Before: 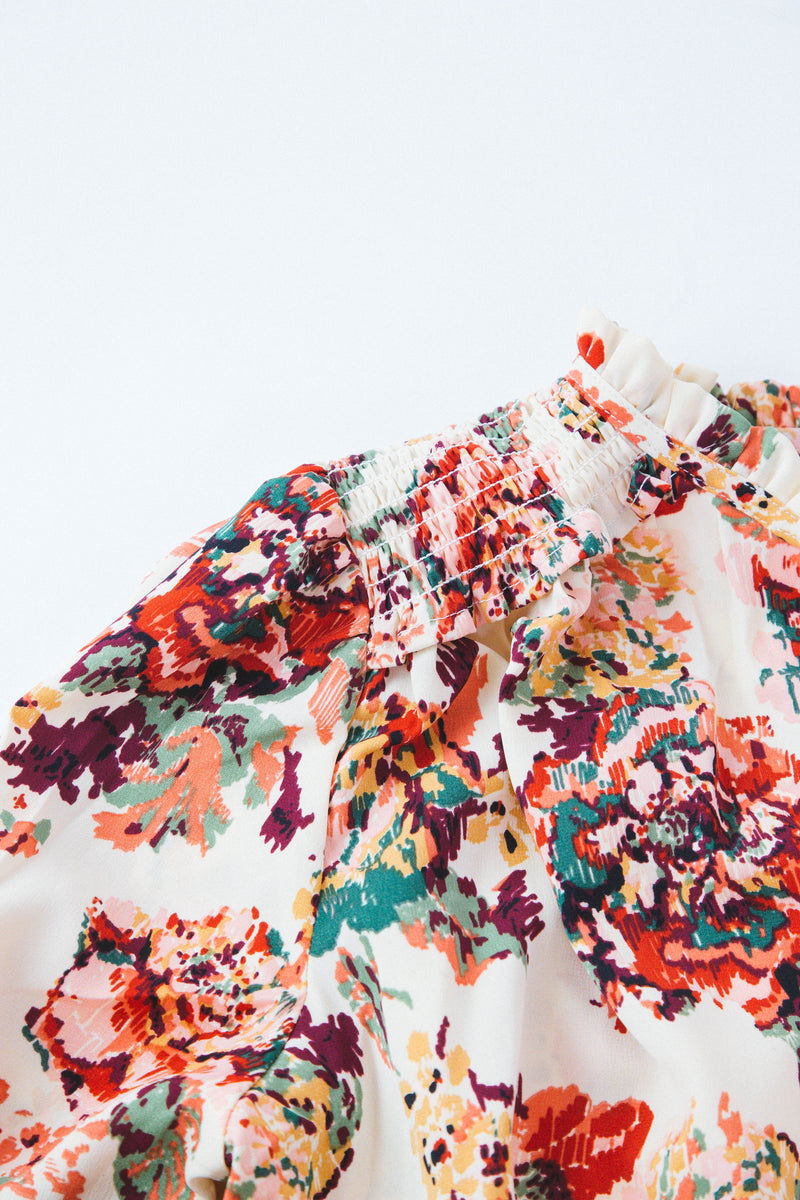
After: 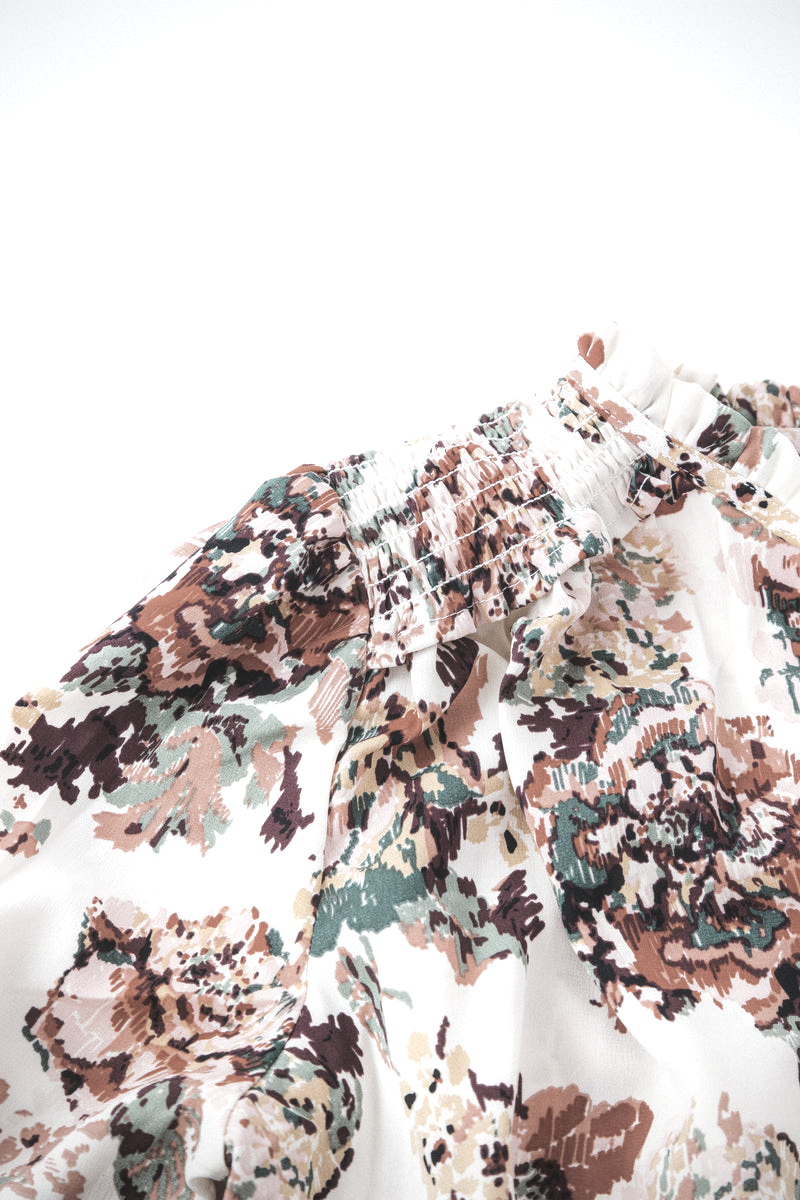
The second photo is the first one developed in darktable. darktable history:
color correction: saturation 0.3
tone equalizer: -8 EV -0.417 EV, -7 EV -0.389 EV, -6 EV -0.333 EV, -5 EV -0.222 EV, -3 EV 0.222 EV, -2 EV 0.333 EV, -1 EV 0.389 EV, +0 EV 0.417 EV, edges refinement/feathering 500, mask exposure compensation -1.57 EV, preserve details no
contrast equalizer: y [[0.46, 0.454, 0.451, 0.451, 0.455, 0.46], [0.5 ×6], [0.5 ×6], [0 ×6], [0 ×6]]
vignetting: fall-off radius 81.94%
local contrast: detail 130%
